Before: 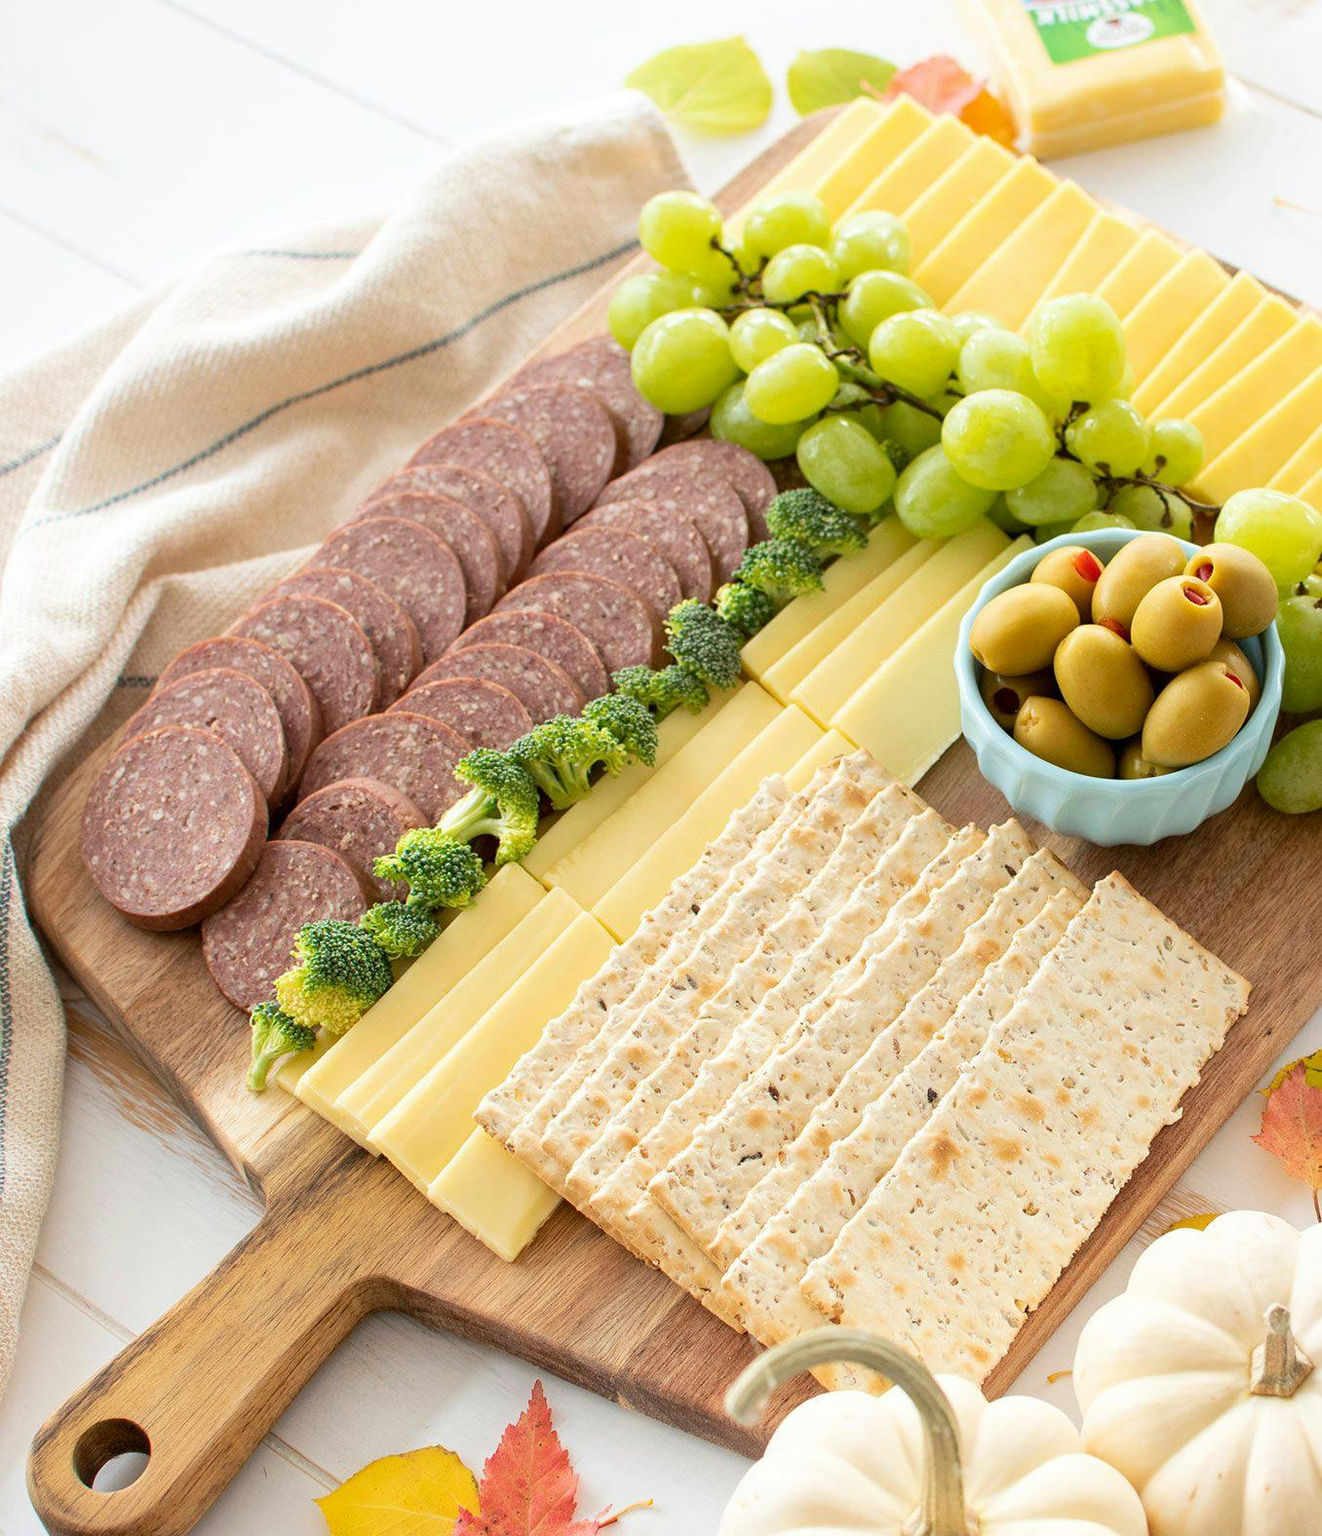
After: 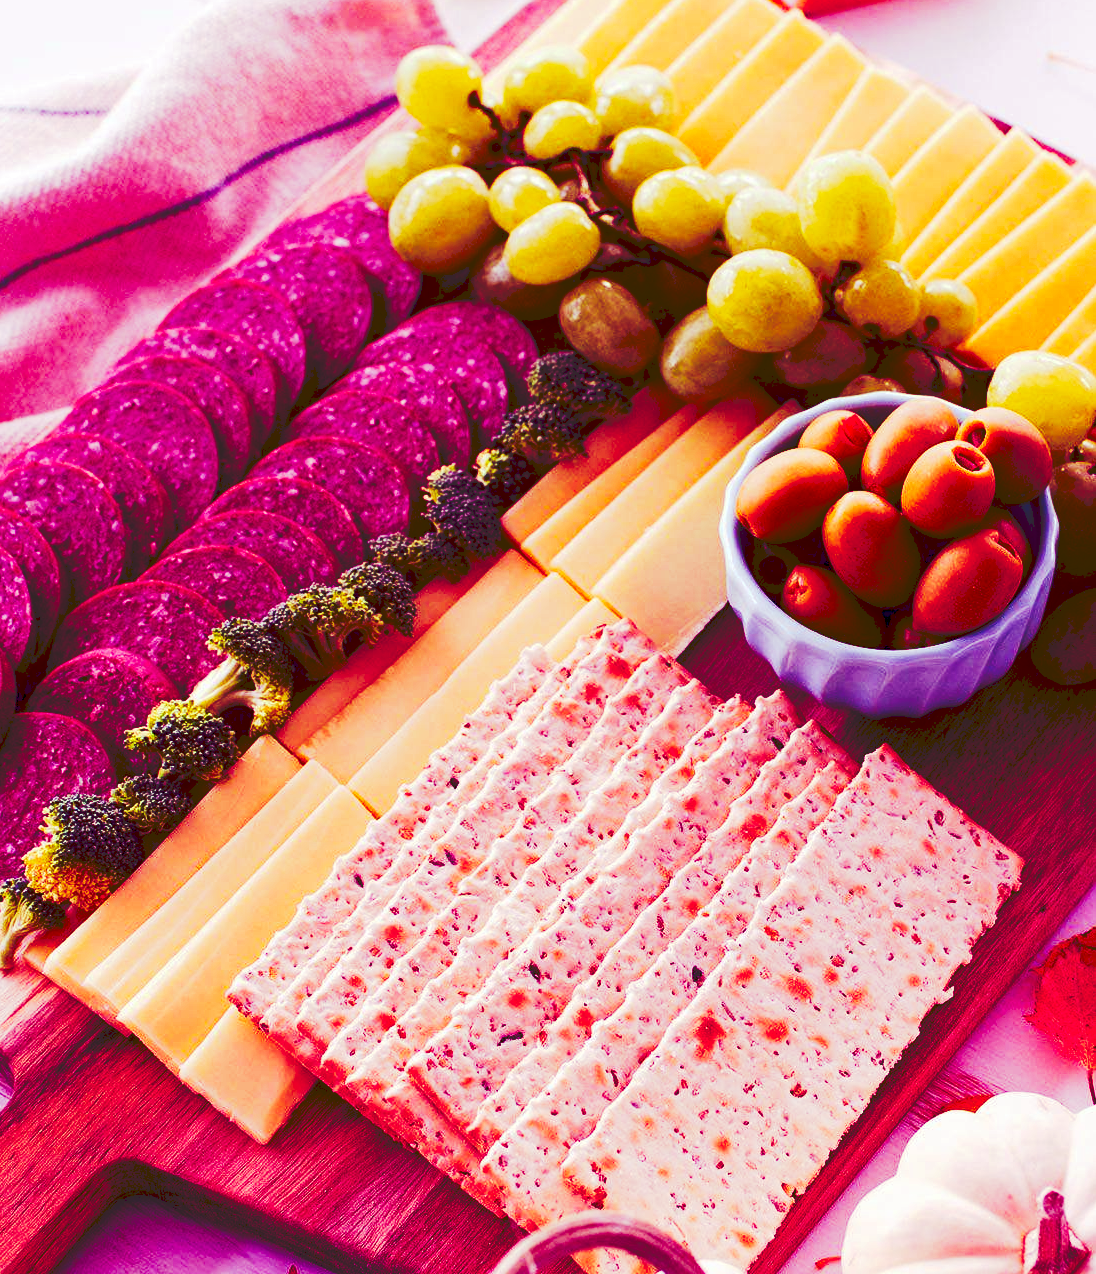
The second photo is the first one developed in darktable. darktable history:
crop: left 19.159%, top 9.58%, bottom 9.58%
contrast brightness saturation: contrast 0.07, brightness -0.14, saturation 0.11
color balance: mode lift, gamma, gain (sRGB), lift [1, 1, 0.101, 1]
tone curve: curves: ch0 [(0, 0) (0.003, 0.145) (0.011, 0.15) (0.025, 0.15) (0.044, 0.156) (0.069, 0.161) (0.1, 0.169) (0.136, 0.175) (0.177, 0.184) (0.224, 0.196) (0.277, 0.234) (0.335, 0.291) (0.399, 0.391) (0.468, 0.505) (0.543, 0.633) (0.623, 0.742) (0.709, 0.826) (0.801, 0.882) (0.898, 0.93) (1, 1)], preserve colors none
